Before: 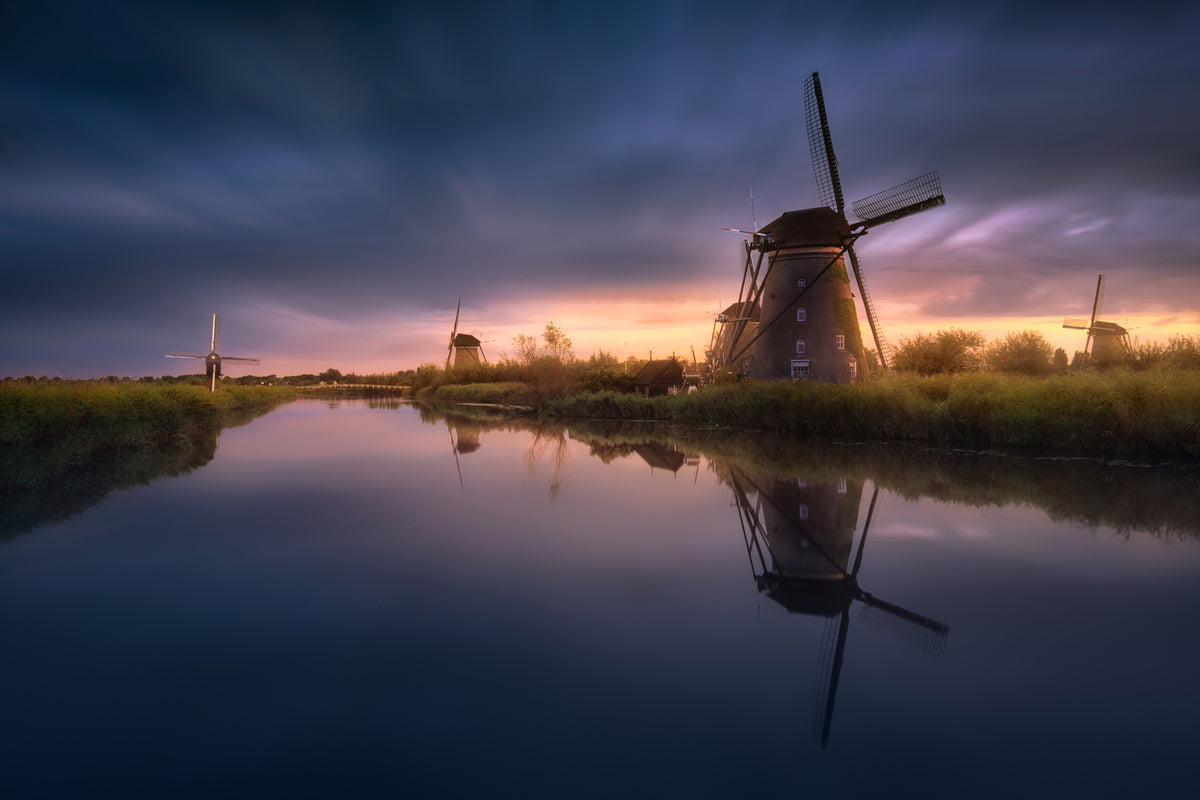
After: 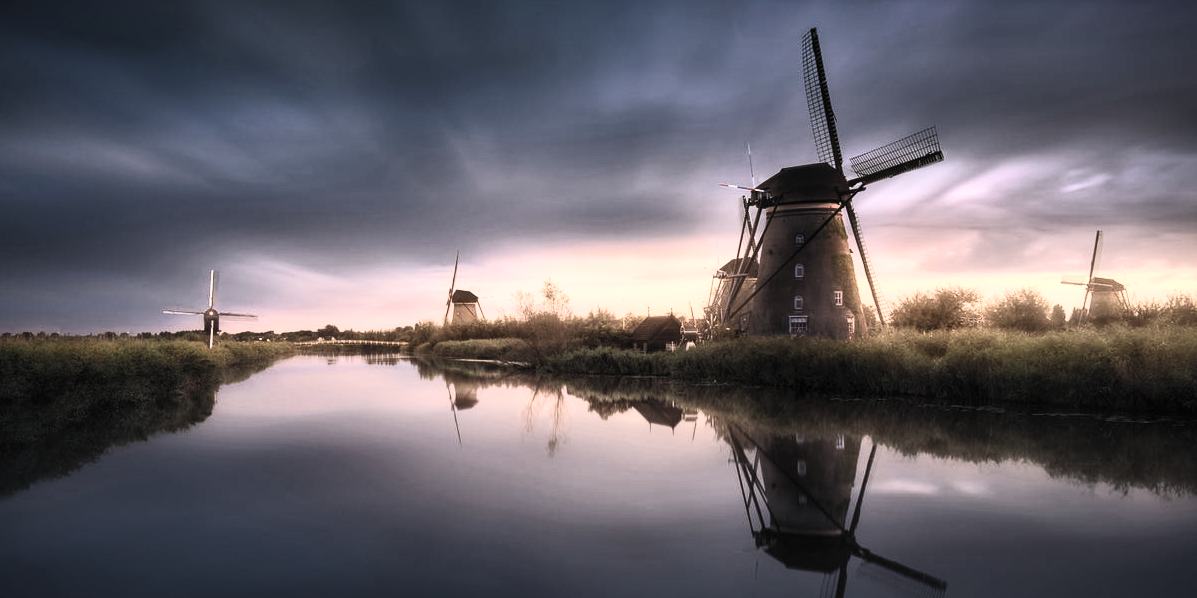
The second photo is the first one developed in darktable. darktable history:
vignetting: fall-off start 100.11%, brightness -0.565, saturation 0.002, width/height ratio 1.302, unbound false
local contrast: highlights 103%, shadows 102%, detail 119%, midtone range 0.2
contrast brightness saturation: contrast 0.568, brightness 0.568, saturation -0.348
crop: left 0.196%, top 5.503%, bottom 19.747%
filmic rgb: black relative exposure -7.65 EV, white relative exposure 4.56 EV, hardness 3.61, color science v4 (2020)
